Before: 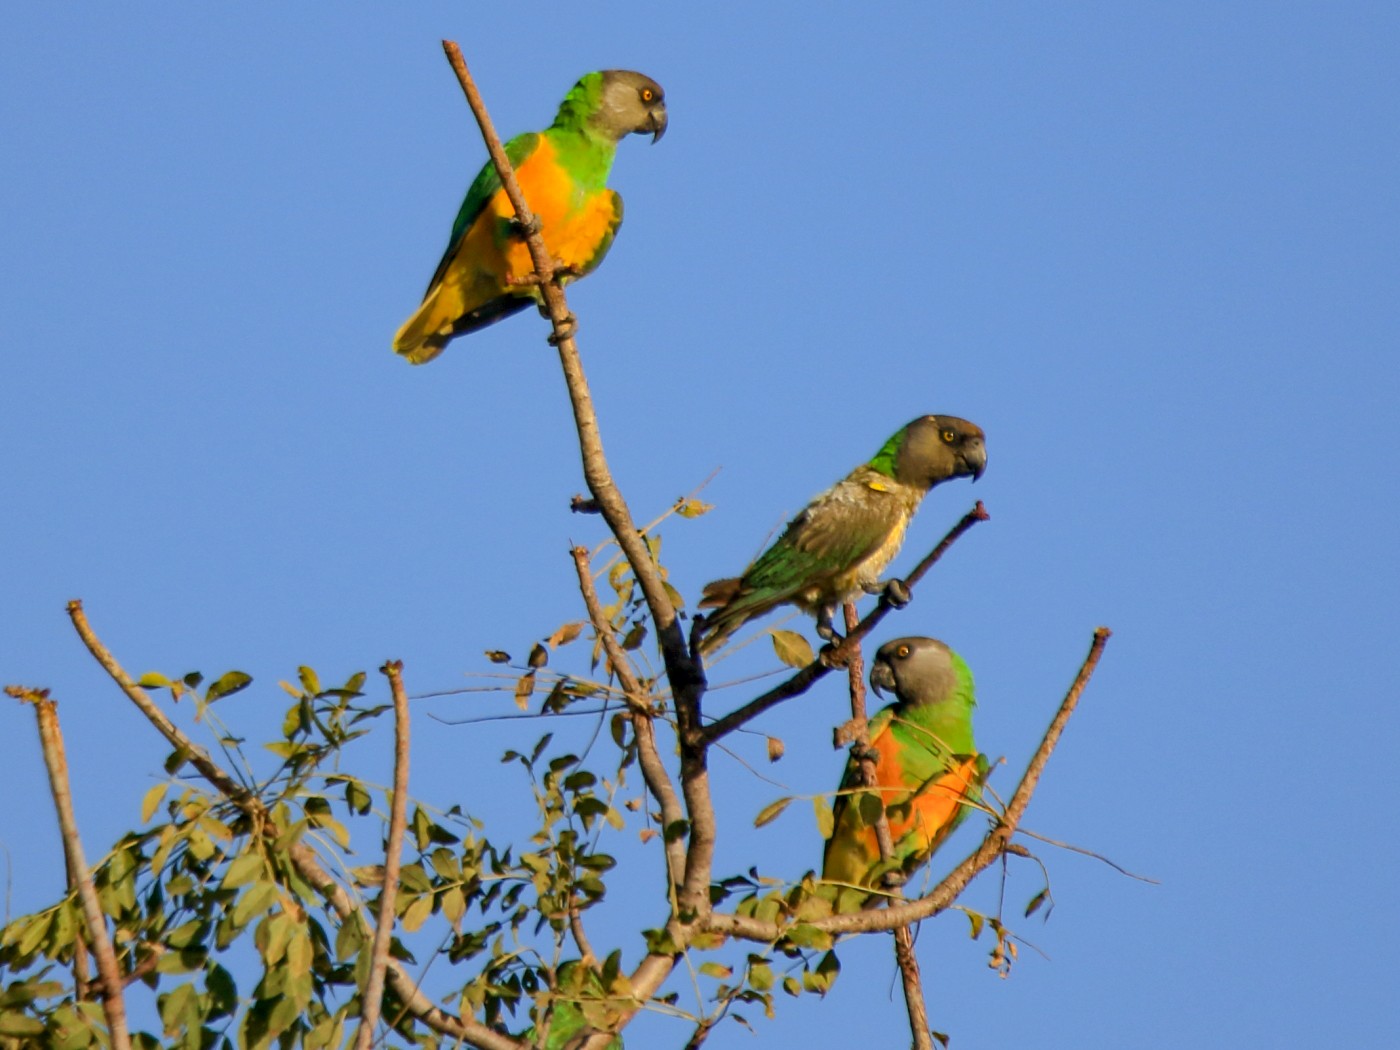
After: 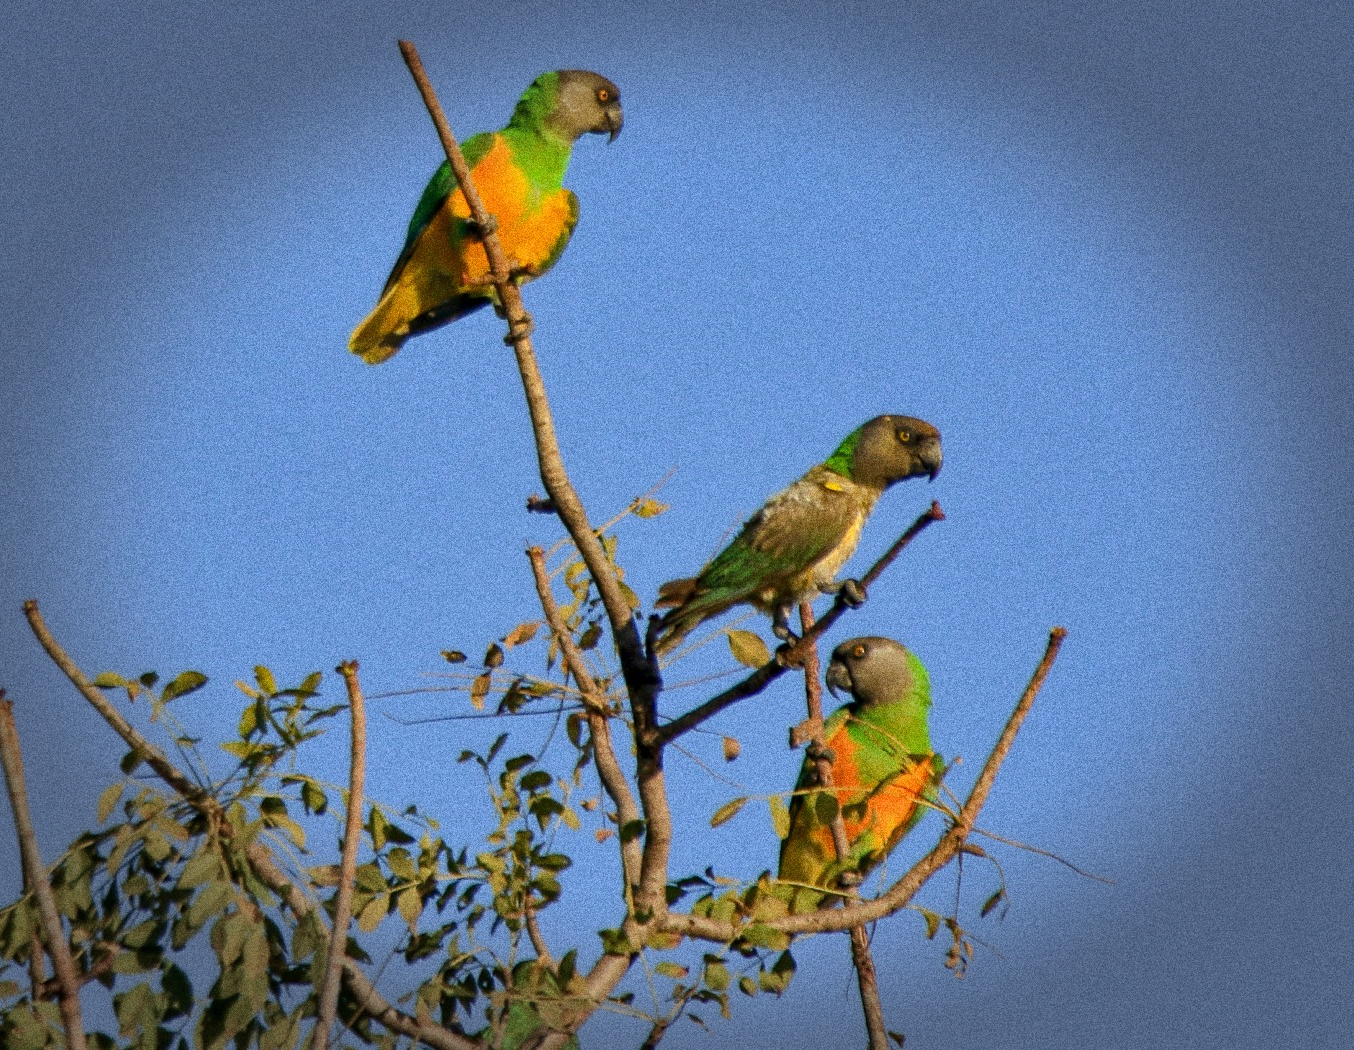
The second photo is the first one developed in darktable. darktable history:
shadows and highlights: low approximation 0.01, soften with gaussian
vignetting: fall-off start 66.7%, fall-off radius 39.74%, brightness -0.576, saturation -0.258, automatic ratio true, width/height ratio 0.671, dithering 16-bit output
crop and rotate: left 3.238%
white balance: red 0.988, blue 1.017
grain: coarseness 10.62 ISO, strength 55.56%
